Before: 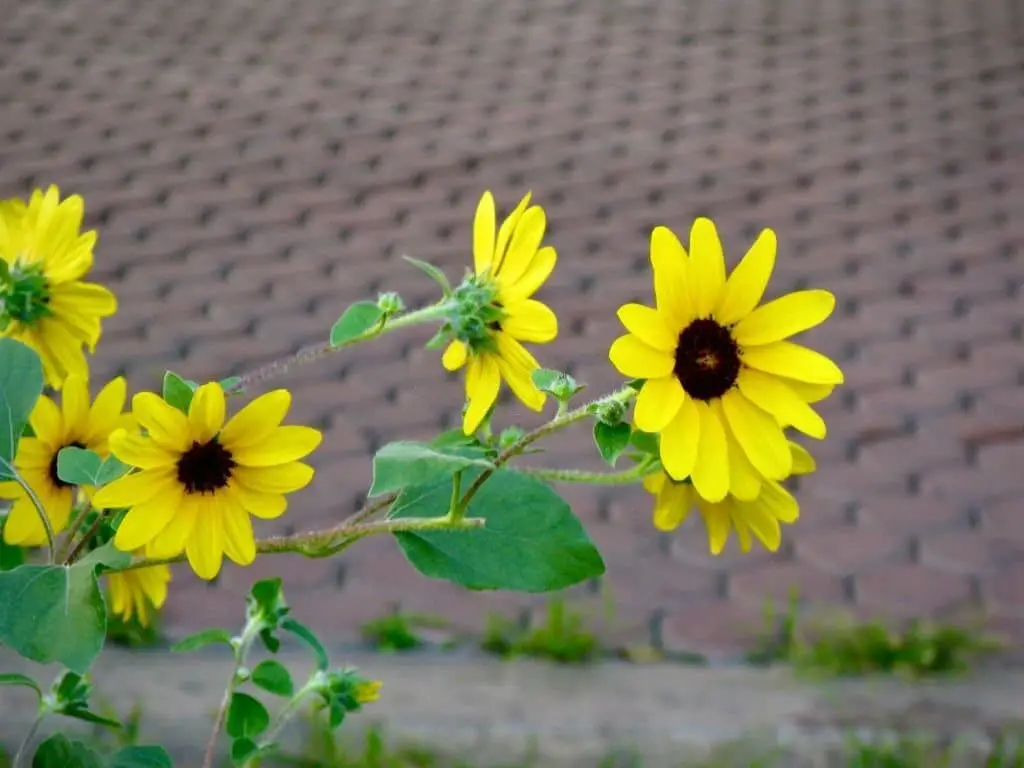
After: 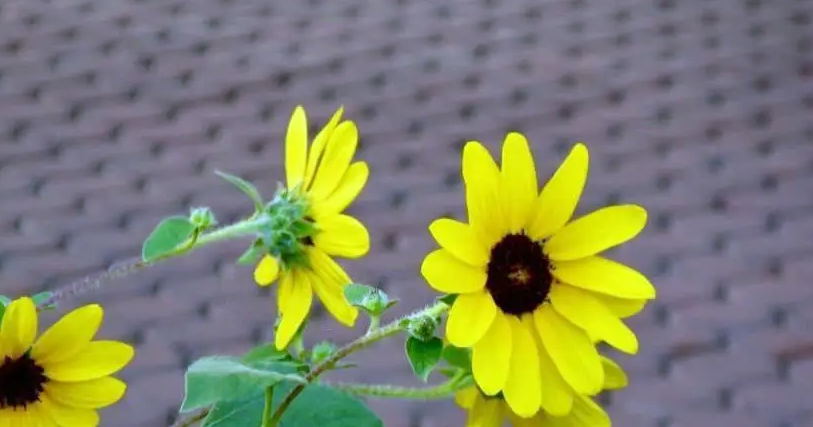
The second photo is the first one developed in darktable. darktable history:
white balance: red 0.948, green 1.02, blue 1.176
crop: left 18.38%, top 11.092%, right 2.134%, bottom 33.217%
